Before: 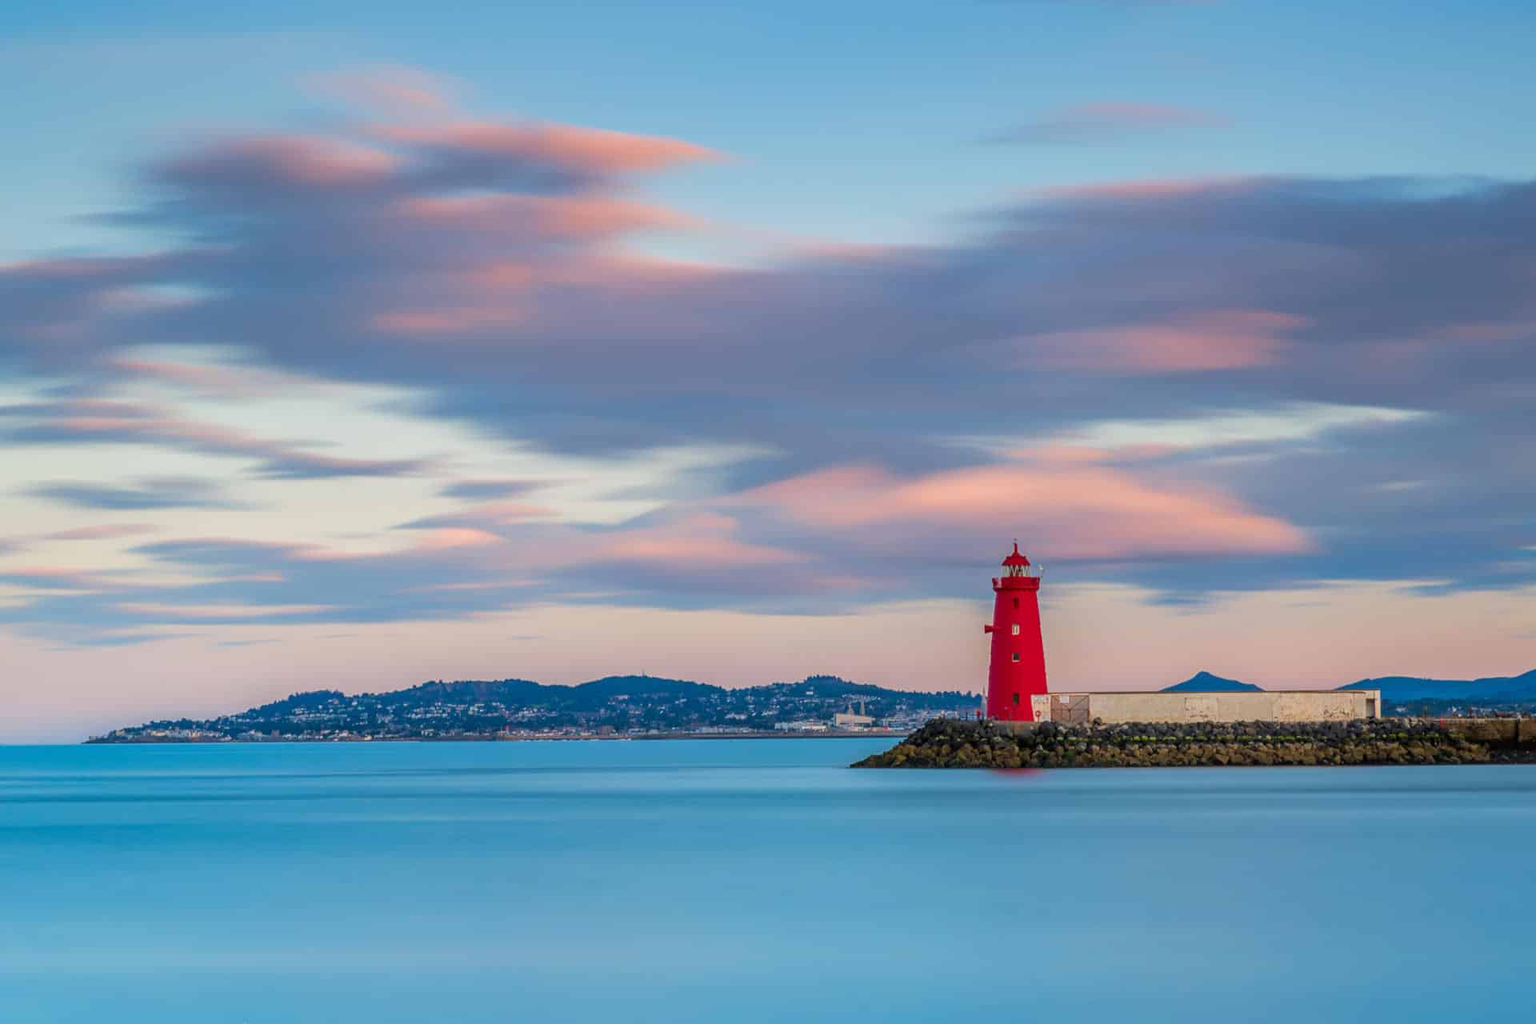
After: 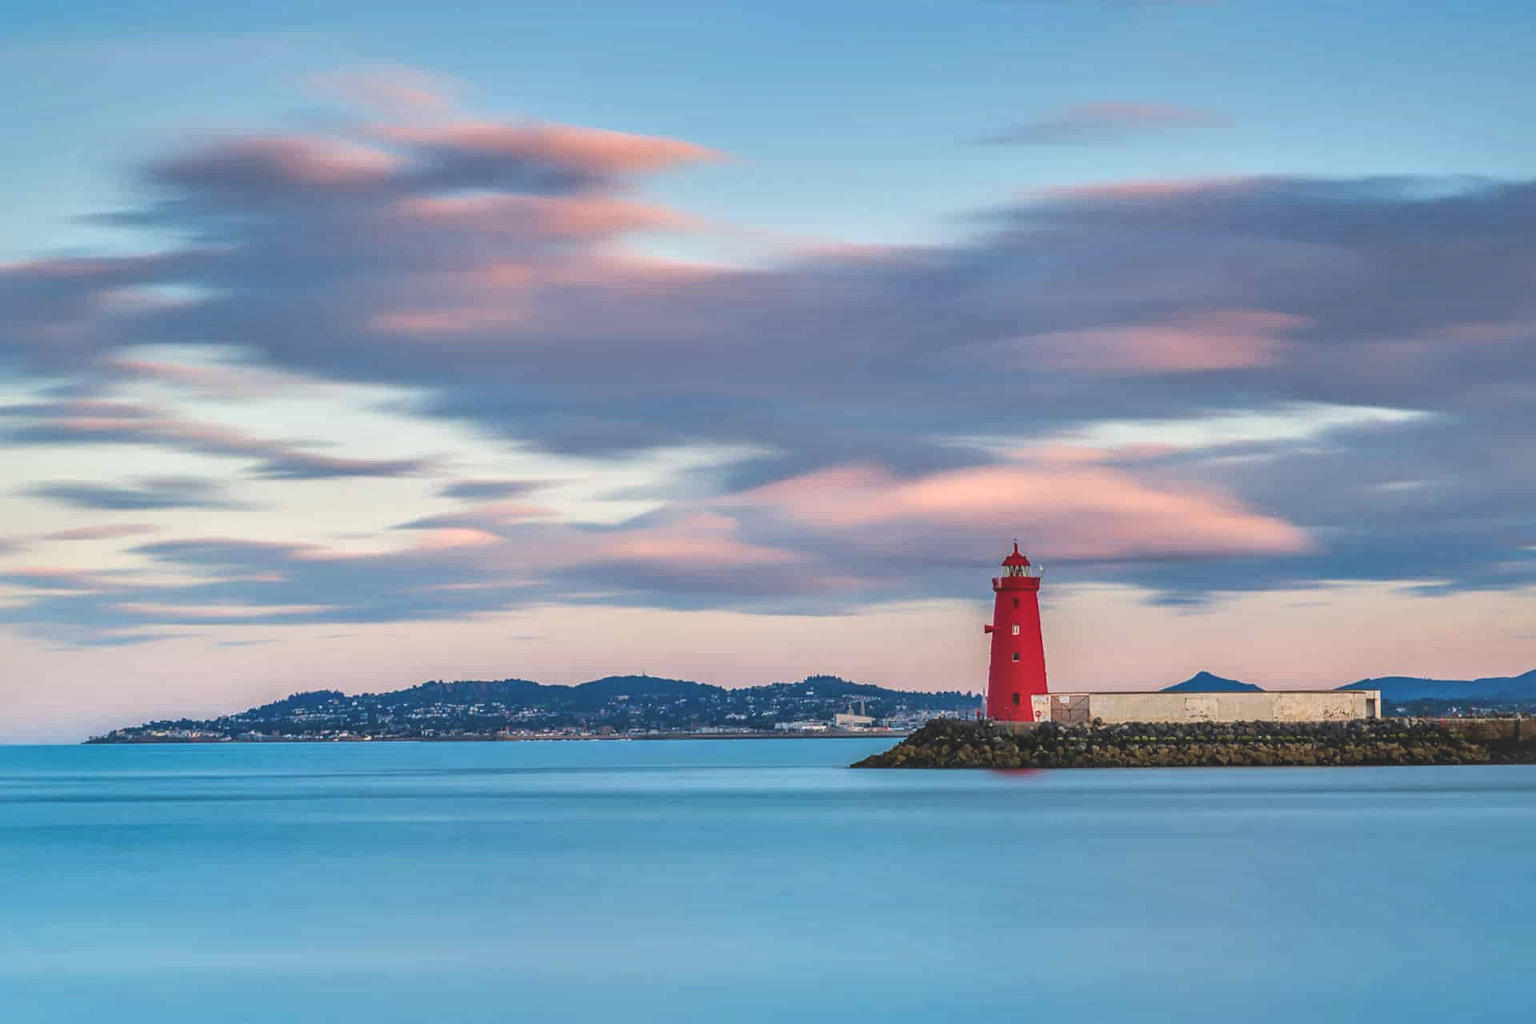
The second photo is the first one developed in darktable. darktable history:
exposure: black level correction -0.032, compensate exposure bias true, compensate highlight preservation false
local contrast: mode bilateral grid, contrast 25, coarseness 60, detail 151%, midtone range 0.2
